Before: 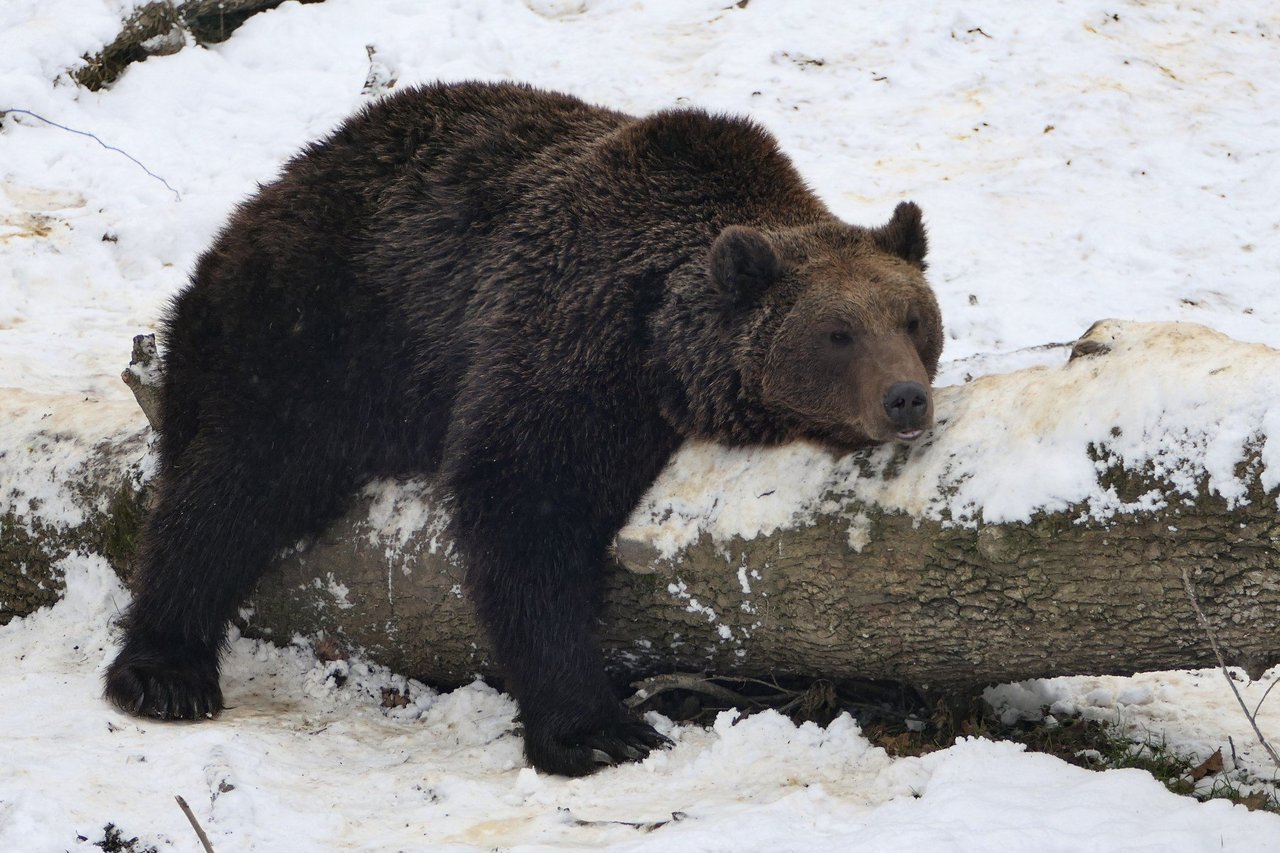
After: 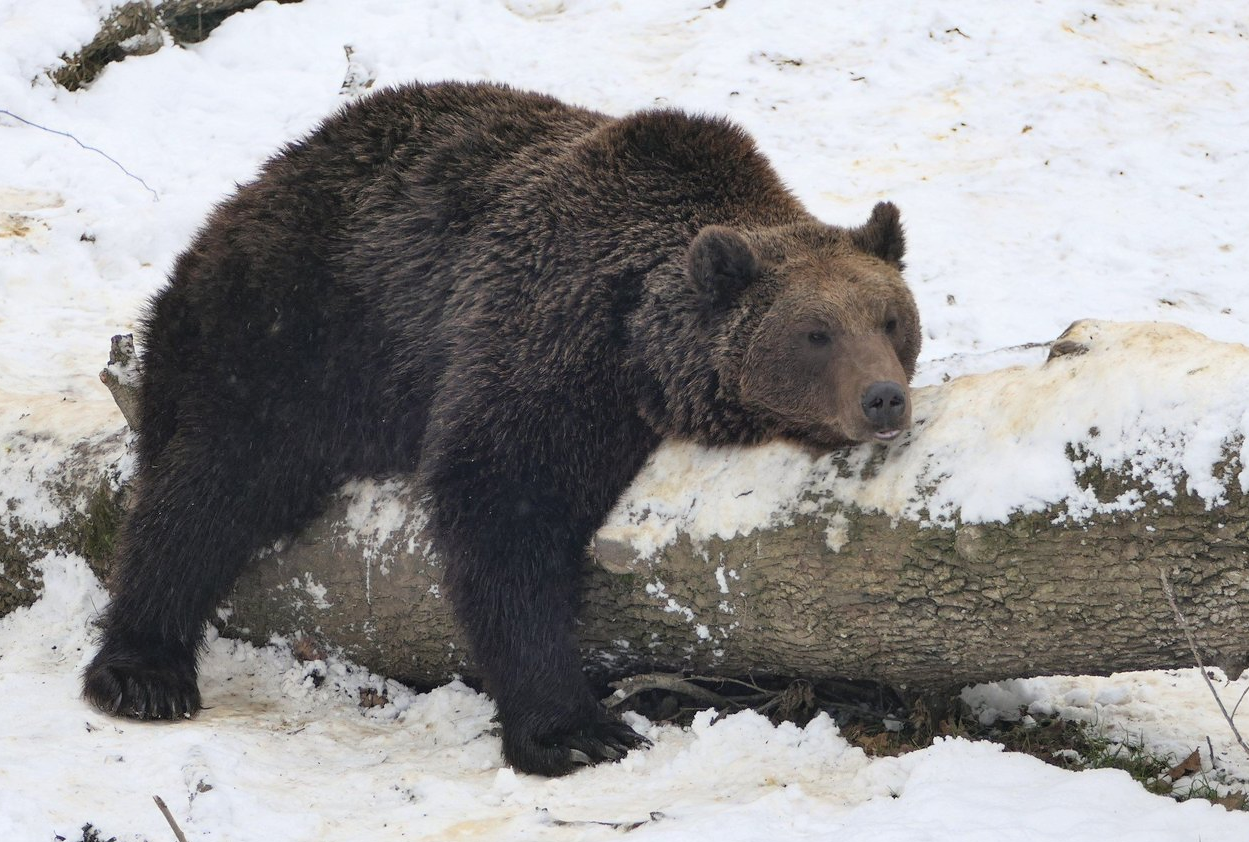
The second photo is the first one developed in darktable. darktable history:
contrast brightness saturation: brightness 0.13
crop and rotate: left 1.774%, right 0.633%, bottom 1.28%
